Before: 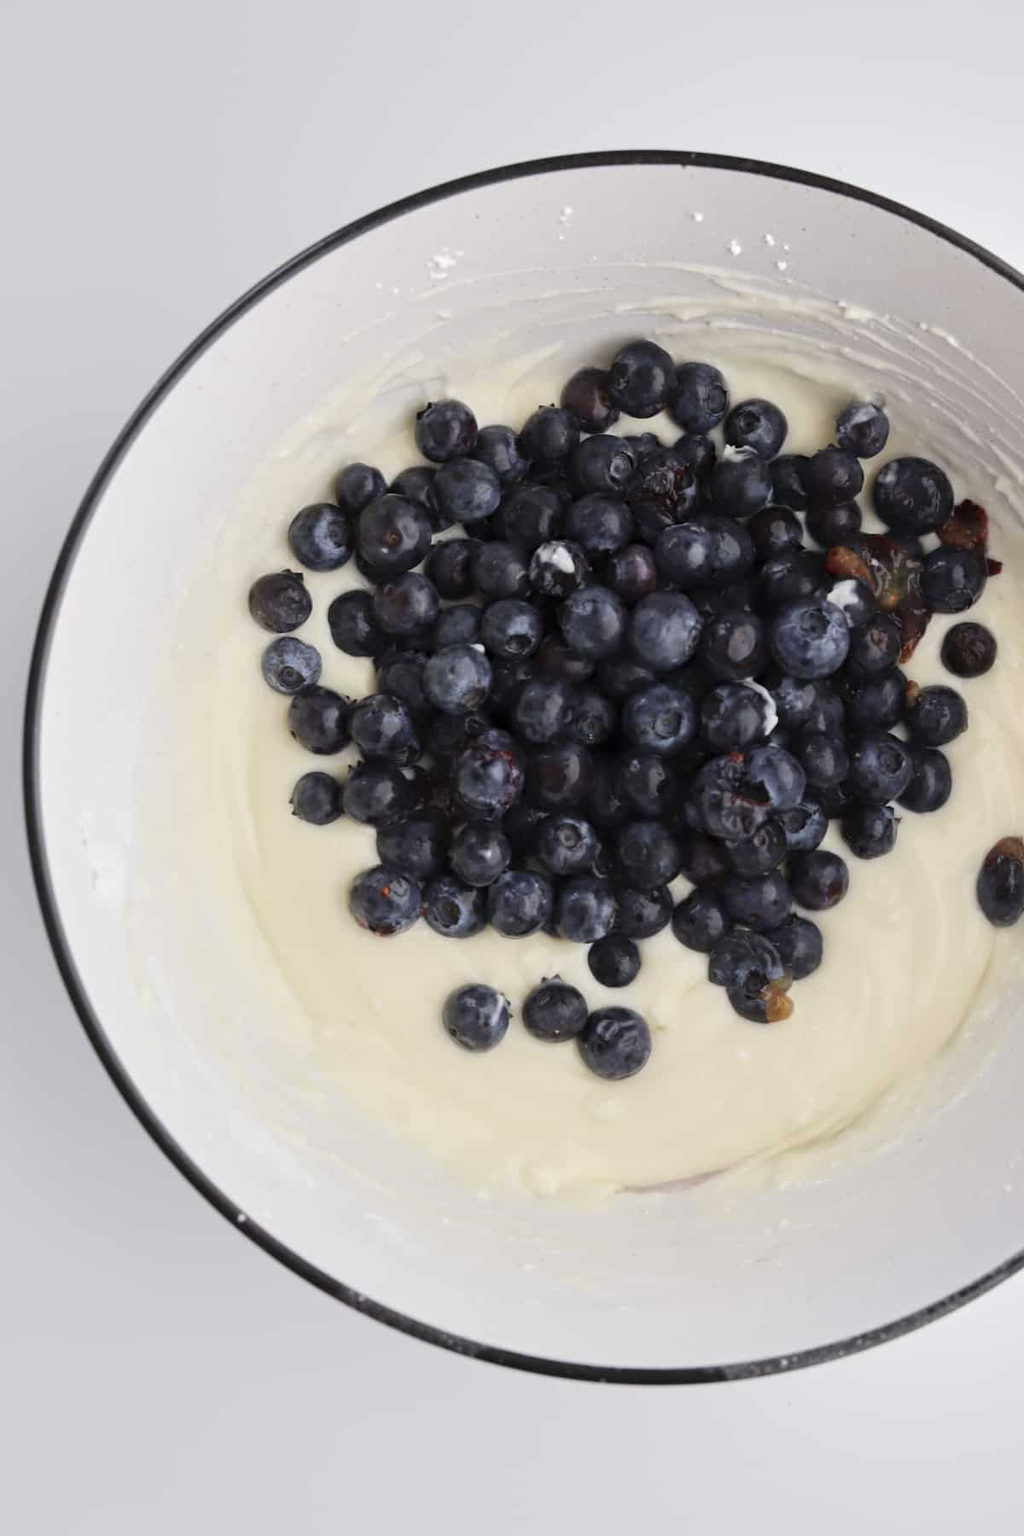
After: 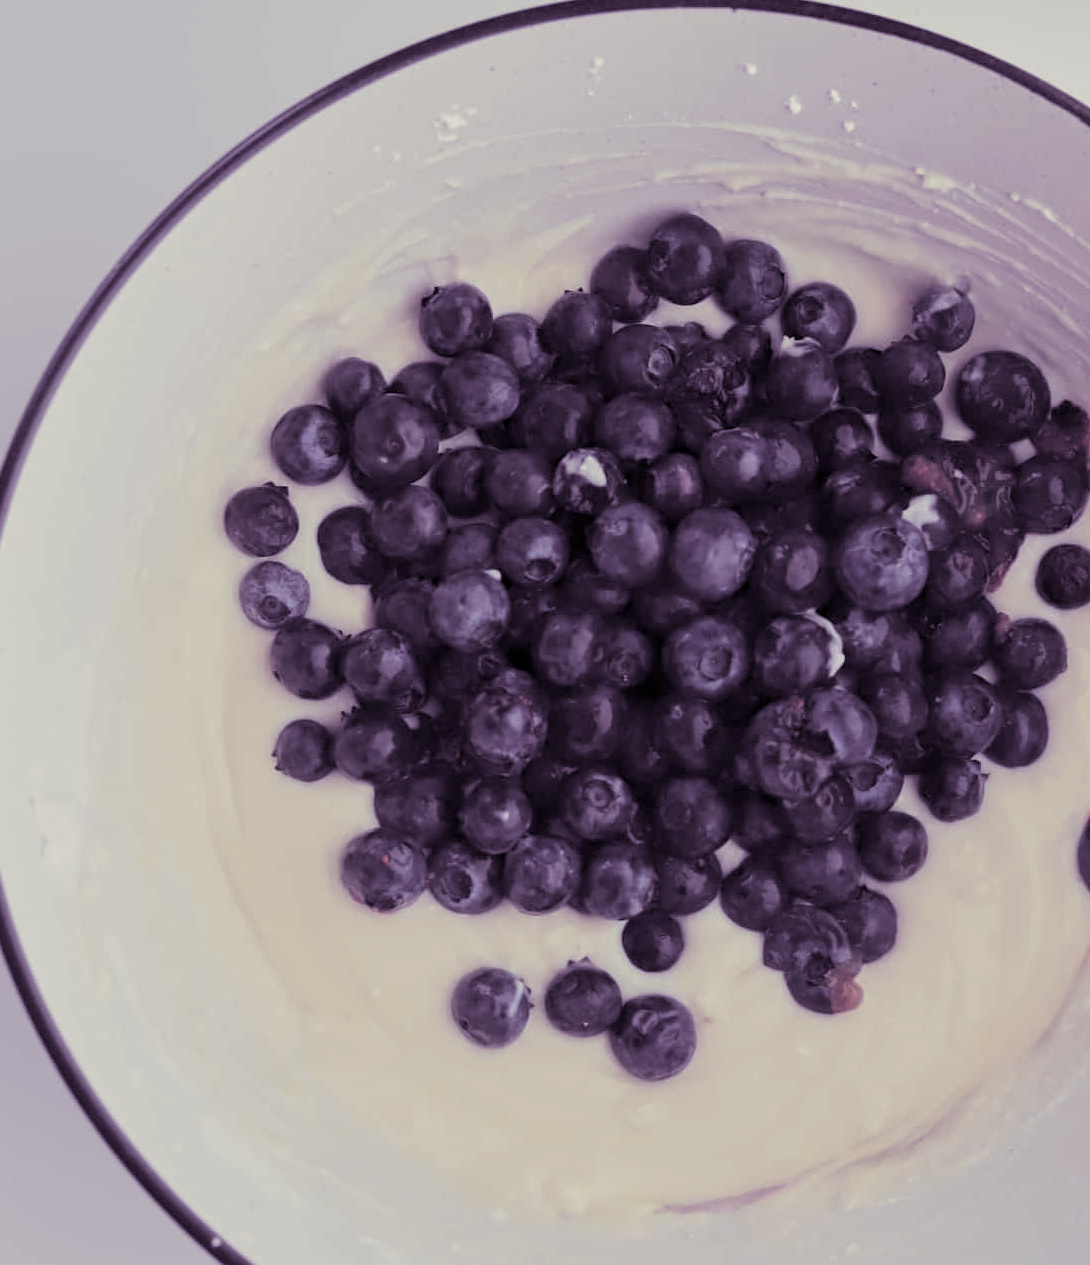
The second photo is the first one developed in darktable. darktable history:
split-toning: shadows › hue 266.4°, shadows › saturation 0.4, highlights › hue 61.2°, highlights › saturation 0.3, compress 0%
crop: left 5.596%, top 10.314%, right 3.534%, bottom 19.395%
color balance rgb: shadows lift › chroma 1%, shadows lift › hue 113°, highlights gain › chroma 0.2%, highlights gain › hue 333°, perceptual saturation grading › global saturation 20%, perceptual saturation grading › highlights -50%, perceptual saturation grading › shadows 25%, contrast -20%
